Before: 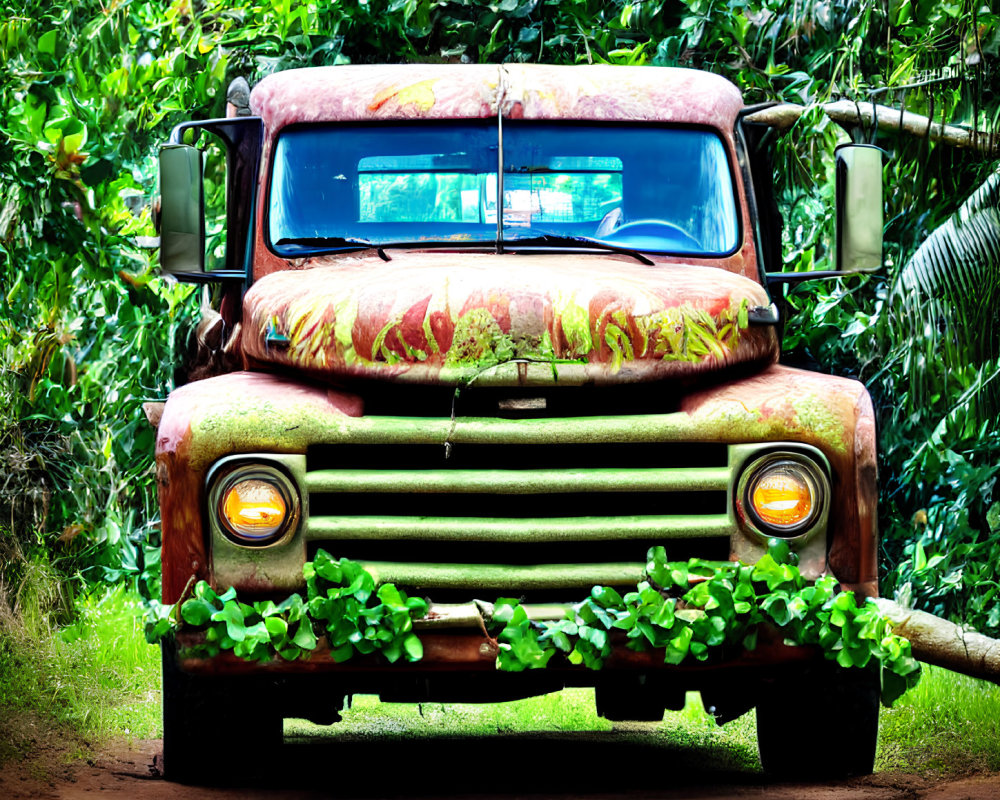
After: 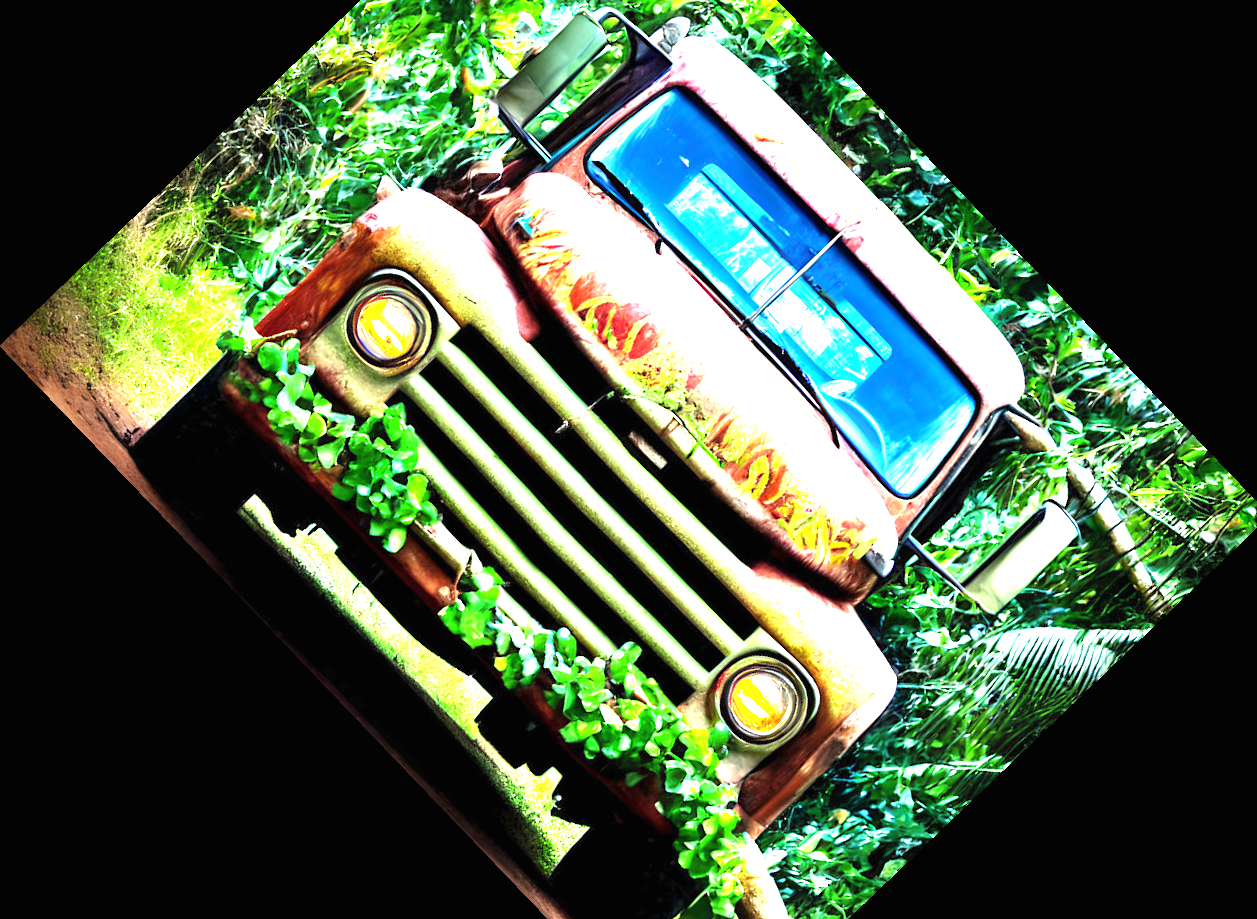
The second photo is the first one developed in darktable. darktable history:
crop and rotate: angle -46.26°, top 16.234%, right 0.912%, bottom 11.704%
exposure: black level correction 0, exposure 1.75 EV, compensate exposure bias true, compensate highlight preservation false
